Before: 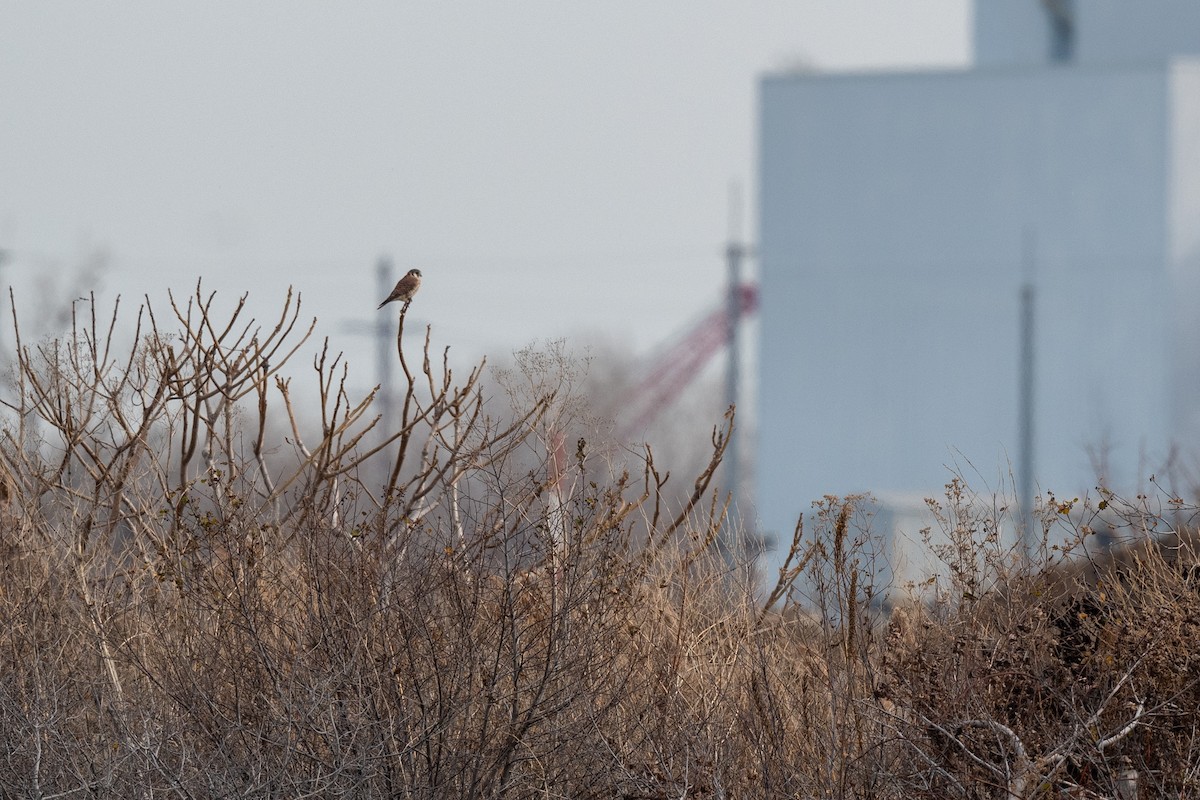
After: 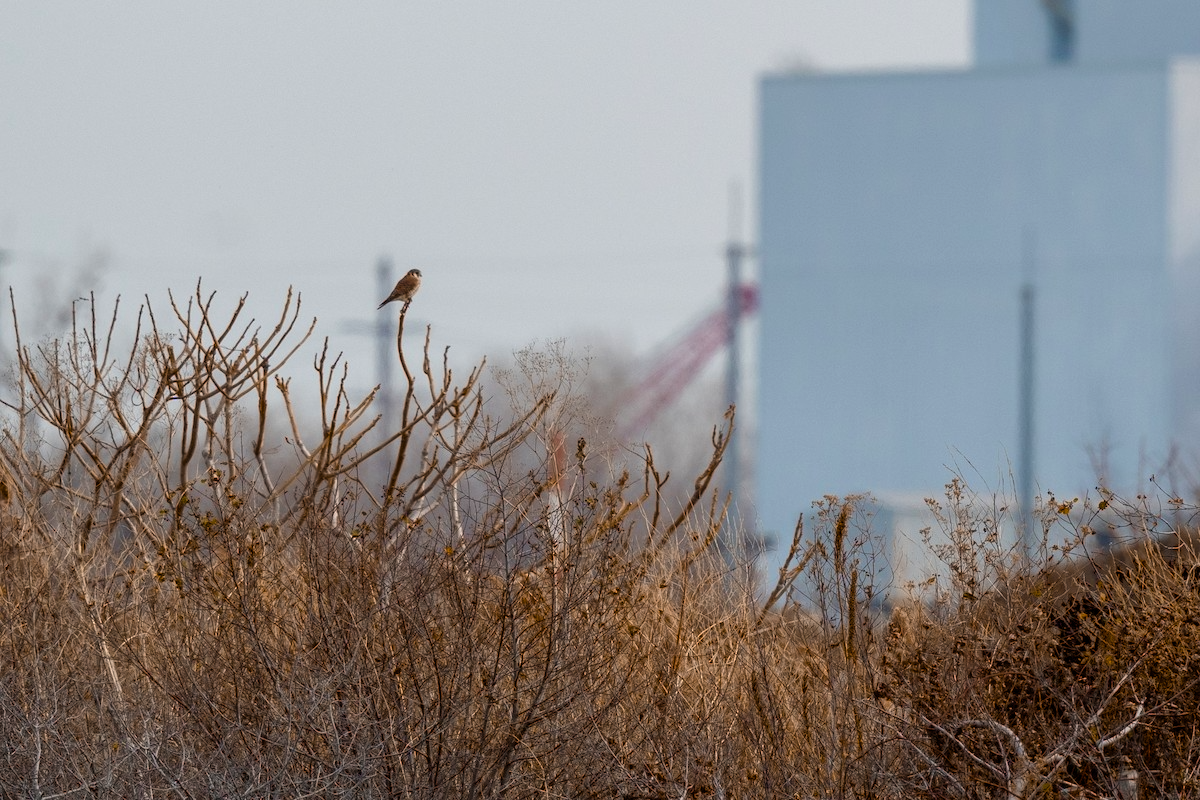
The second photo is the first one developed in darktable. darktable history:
color balance rgb: perceptual saturation grading › global saturation 20%, perceptual saturation grading › highlights 2.68%, perceptual saturation grading › shadows 50%
color equalizer: saturation › red 1.13, saturation › yellow 0.981, hue › red 8.94, hue › orange -9.24, hue › yellow 1.91, hue › green 37.76, brightness › red 0.754, brightness › orange 1.06, brightness › green 0.94, node placement 5°
